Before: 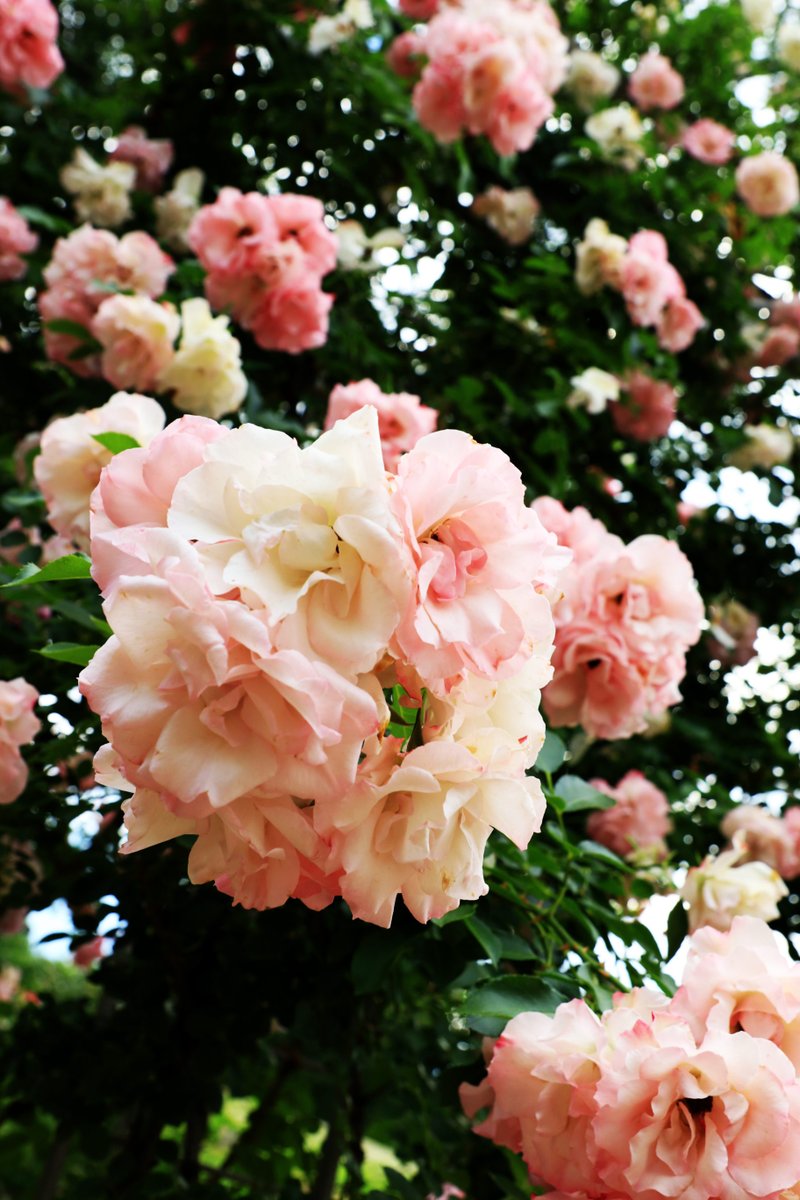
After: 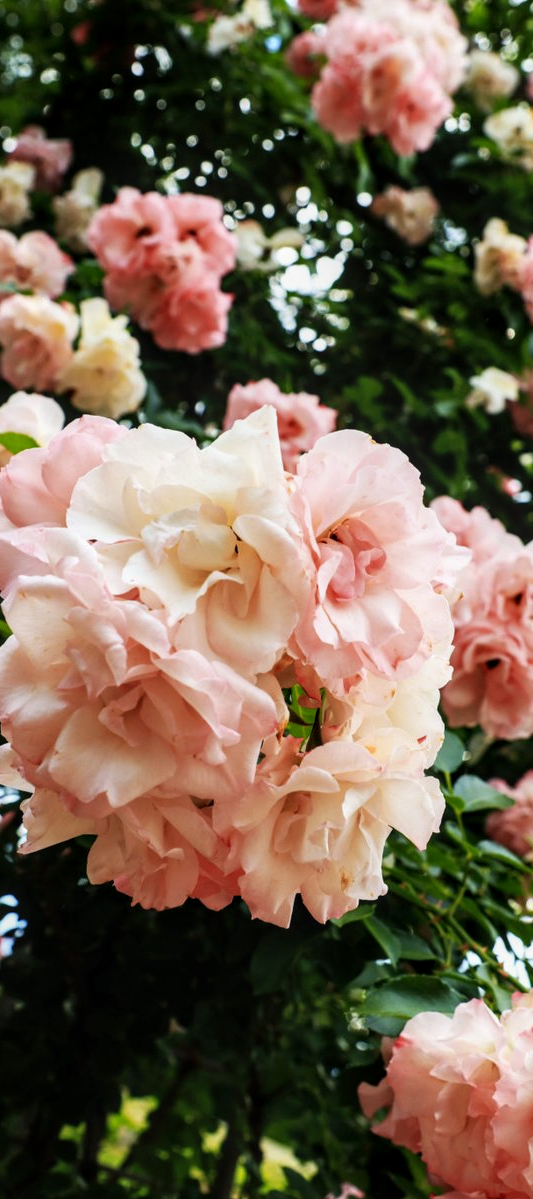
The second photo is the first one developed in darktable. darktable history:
color zones: curves: ch1 [(0, 0.455) (0.063, 0.455) (0.286, 0.495) (0.429, 0.5) (0.571, 0.5) (0.714, 0.5) (0.857, 0.5) (1, 0.455)]; ch2 [(0, 0.532) (0.063, 0.521) (0.233, 0.447) (0.429, 0.489) (0.571, 0.5) (0.714, 0.5) (0.857, 0.5) (1, 0.532)]
crop and rotate: left 12.673%, right 20.66%
local contrast: on, module defaults
